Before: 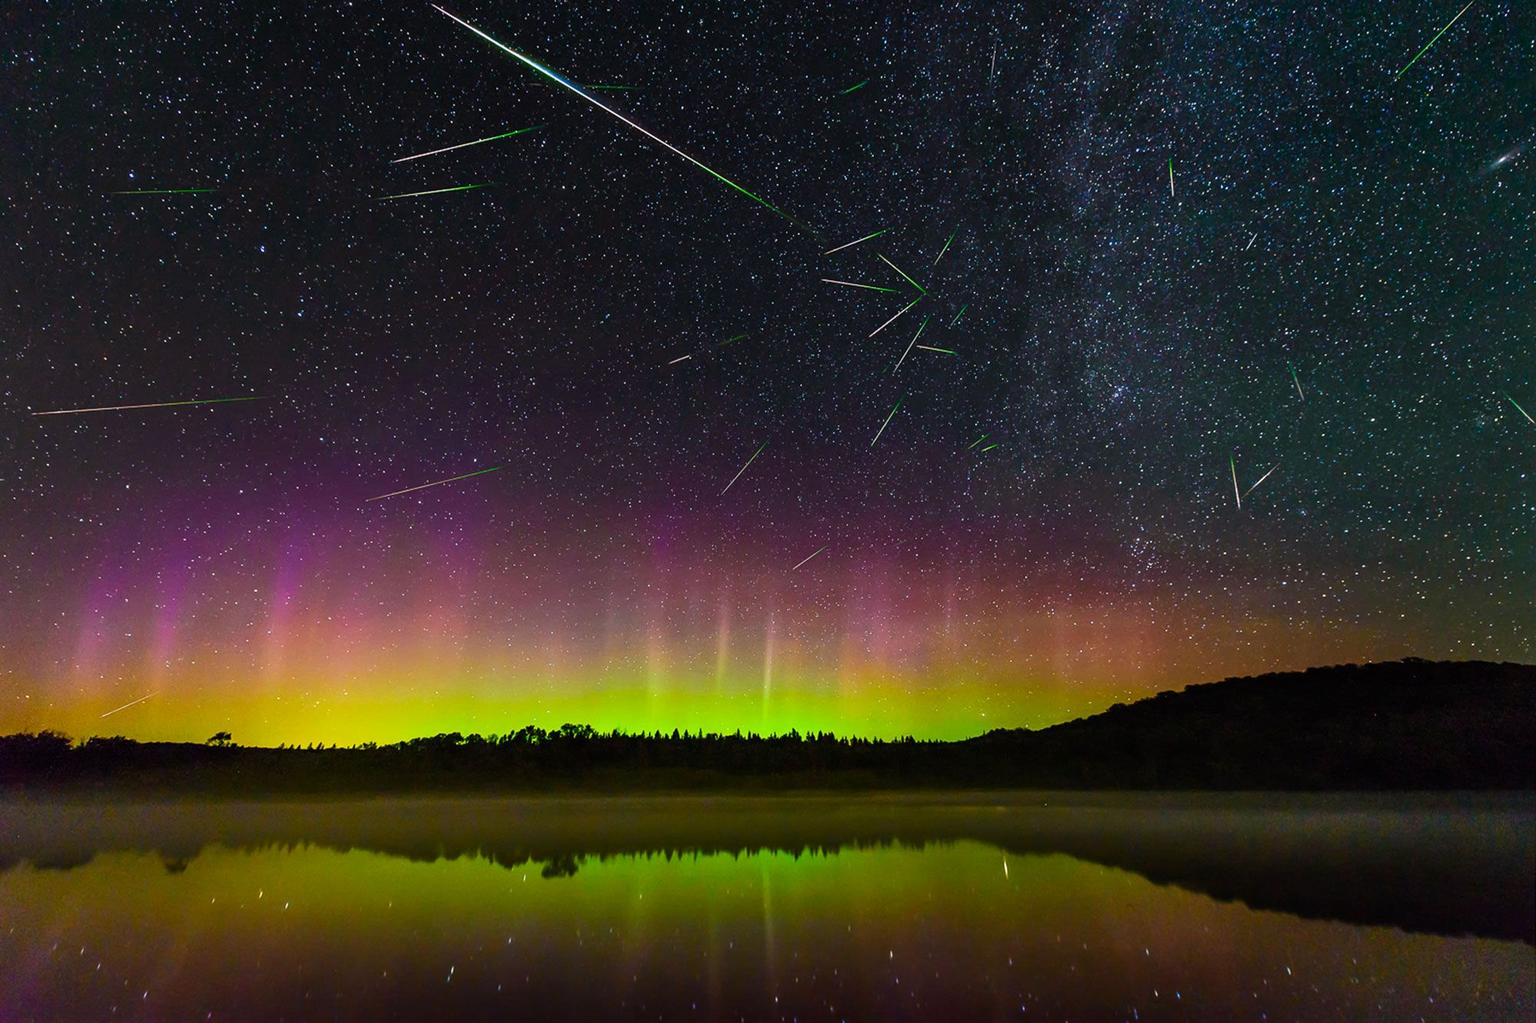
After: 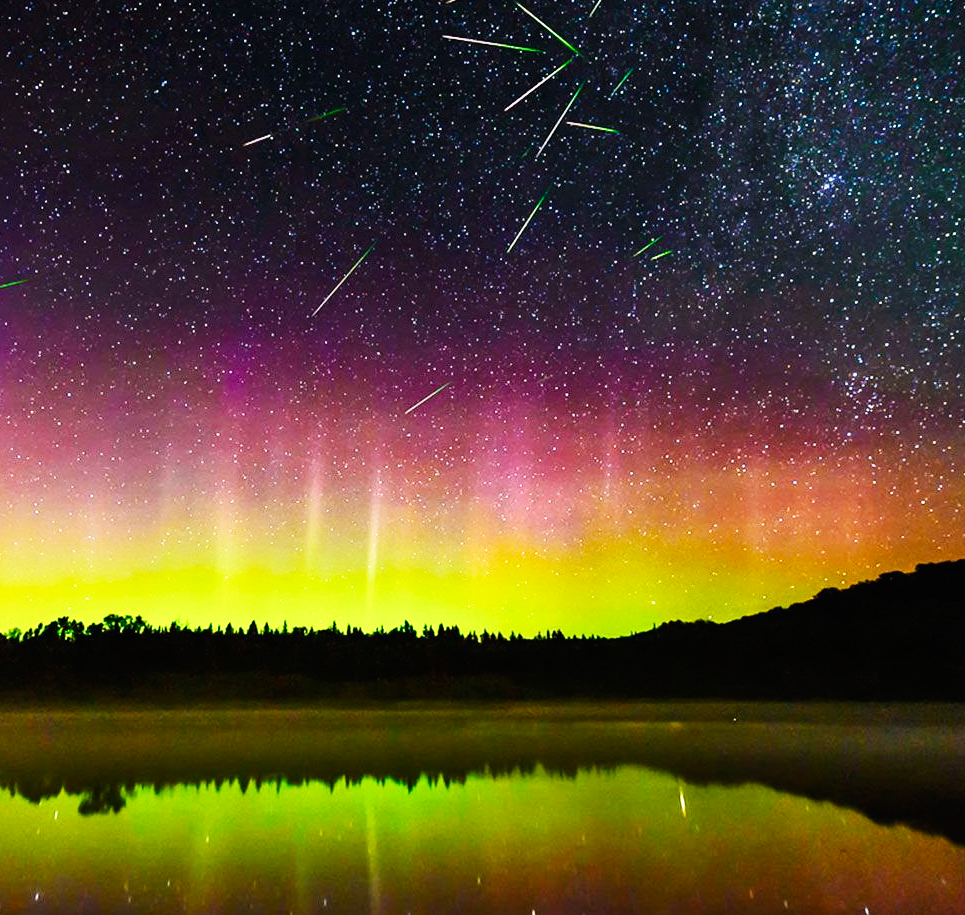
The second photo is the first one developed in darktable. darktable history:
base curve: curves: ch0 [(0, 0) (0.007, 0.004) (0.027, 0.03) (0.046, 0.07) (0.207, 0.54) (0.442, 0.872) (0.673, 0.972) (1, 1)], preserve colors none
crop: left 31.379%, top 24.658%, right 20.326%, bottom 6.628%
